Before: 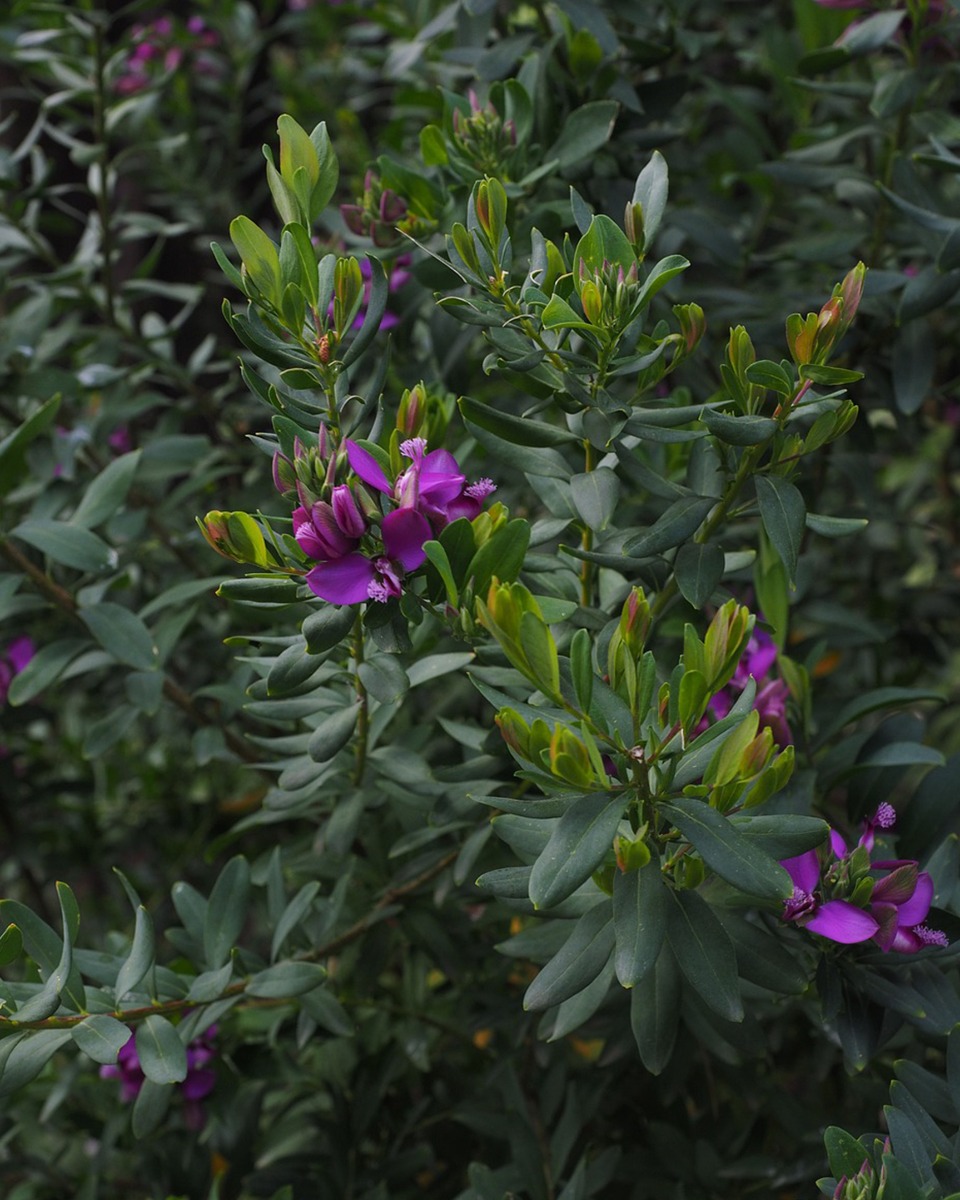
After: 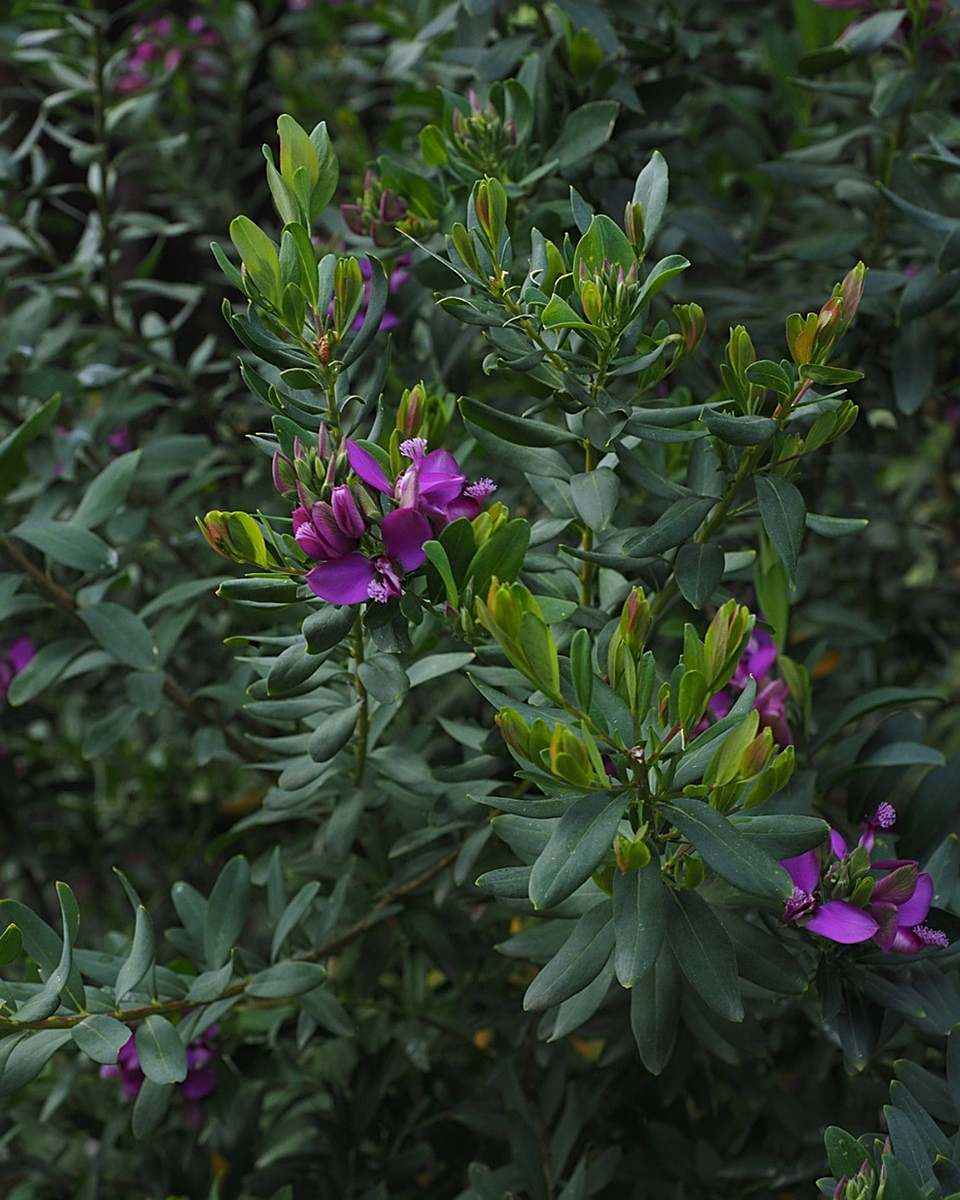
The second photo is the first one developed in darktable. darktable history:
color correction: highlights a* -6.69, highlights b* 0.49
sharpen: on, module defaults
